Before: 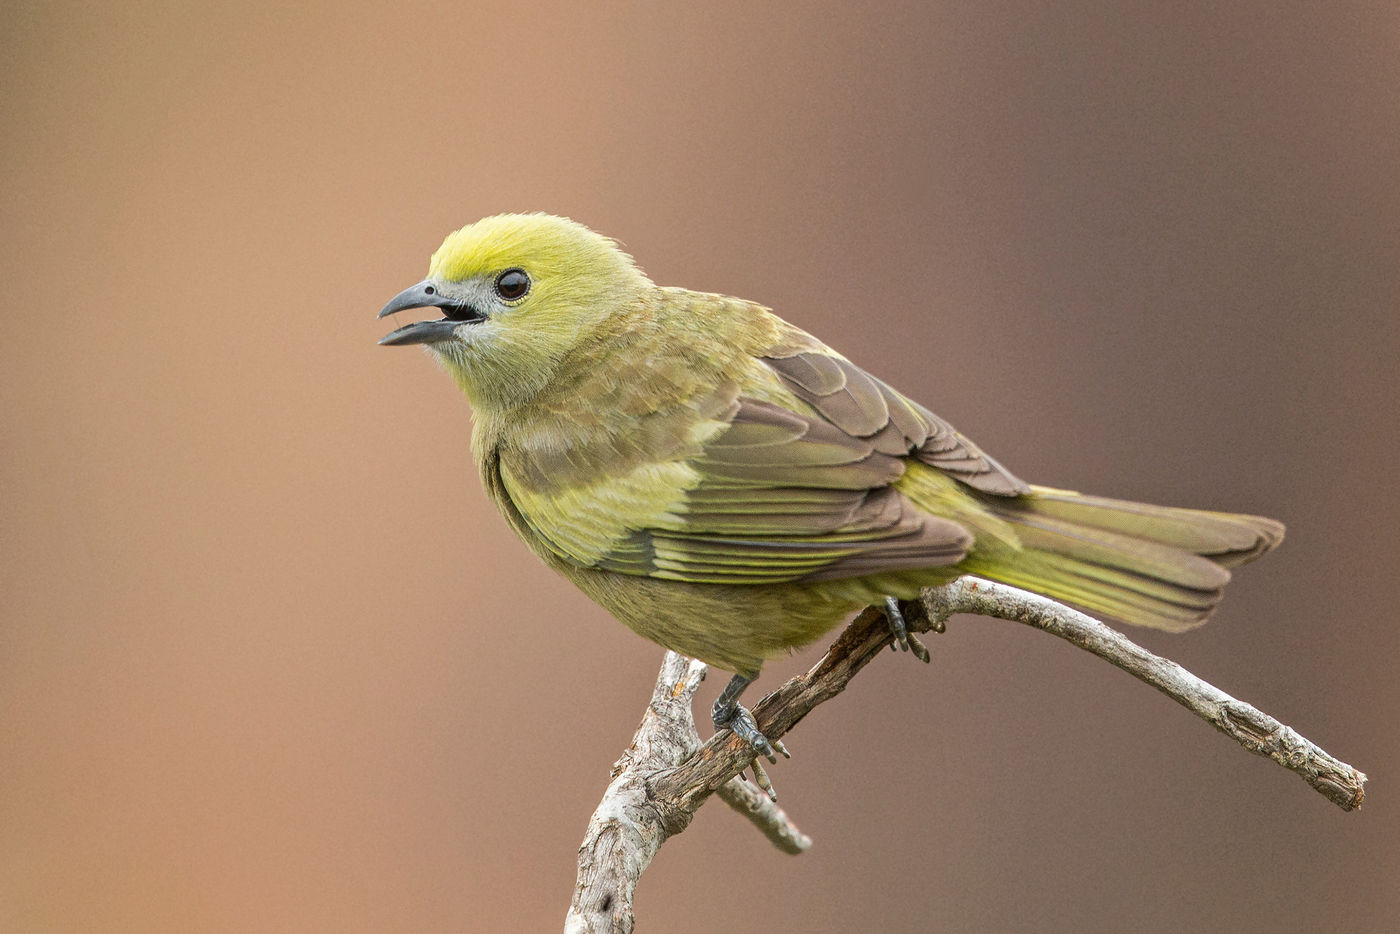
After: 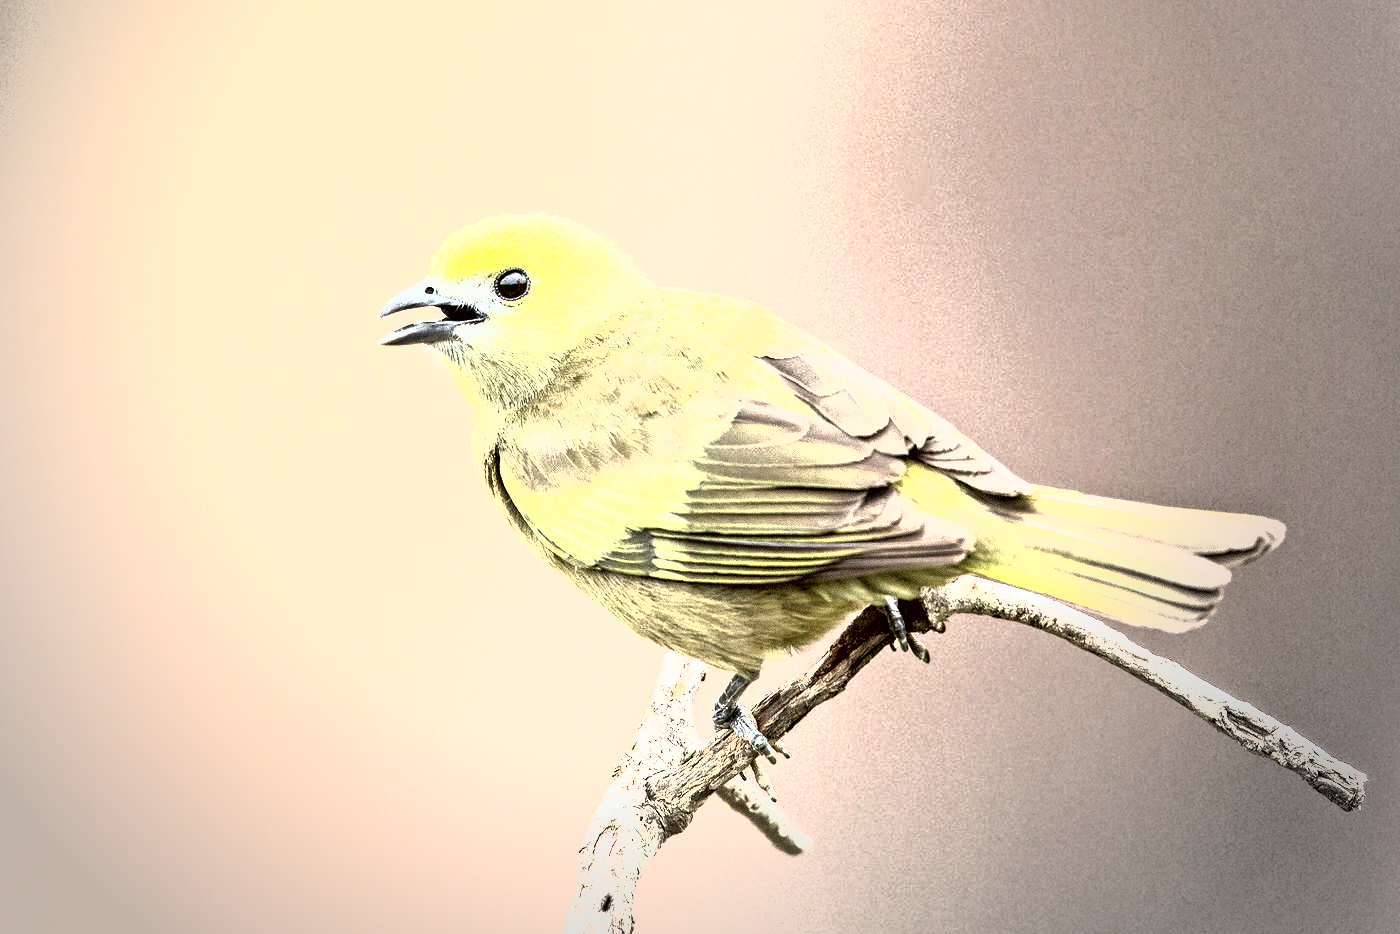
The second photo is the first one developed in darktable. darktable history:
vignetting: fall-off start 67.18%, saturation -0.641, center (-0.056, -0.352), width/height ratio 1.011
tone curve: curves: ch0 [(0, 0) (0.003, 0.01) (0.011, 0.011) (0.025, 0.008) (0.044, 0.007) (0.069, 0.006) (0.1, 0.005) (0.136, 0.015) (0.177, 0.094) (0.224, 0.241) (0.277, 0.369) (0.335, 0.5) (0.399, 0.648) (0.468, 0.811) (0.543, 0.975) (0.623, 0.989) (0.709, 0.989) (0.801, 0.99) (0.898, 0.99) (1, 1)], color space Lab, independent channels, preserve colors none
shadows and highlights: shadows 36.16, highlights -28.11, soften with gaussian
